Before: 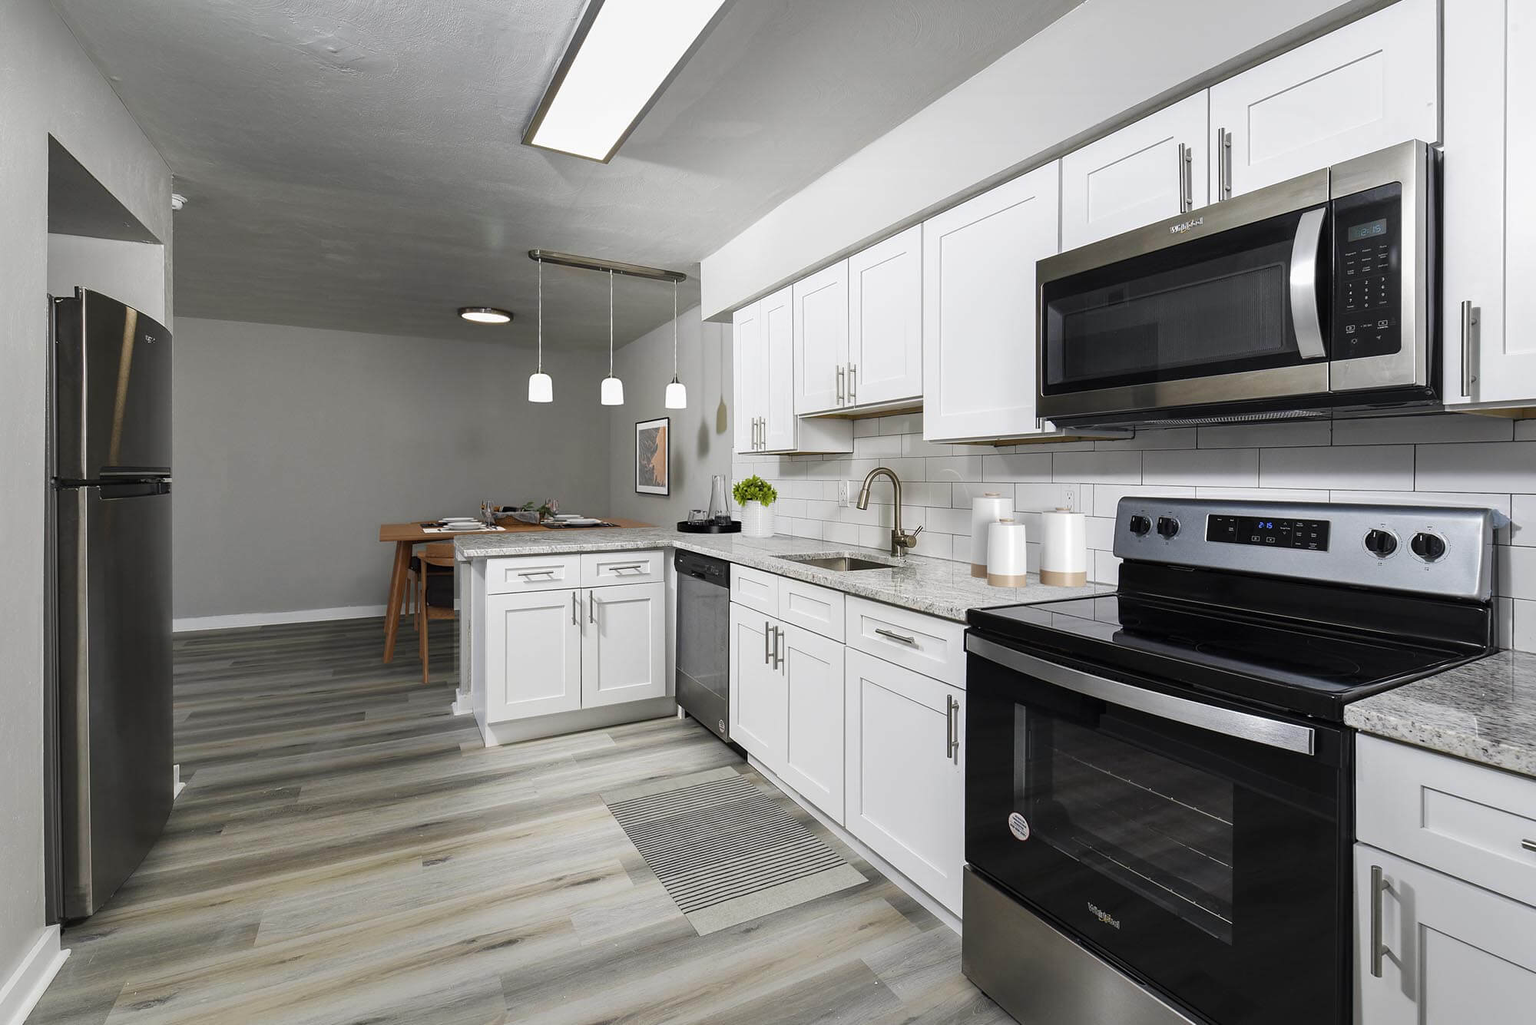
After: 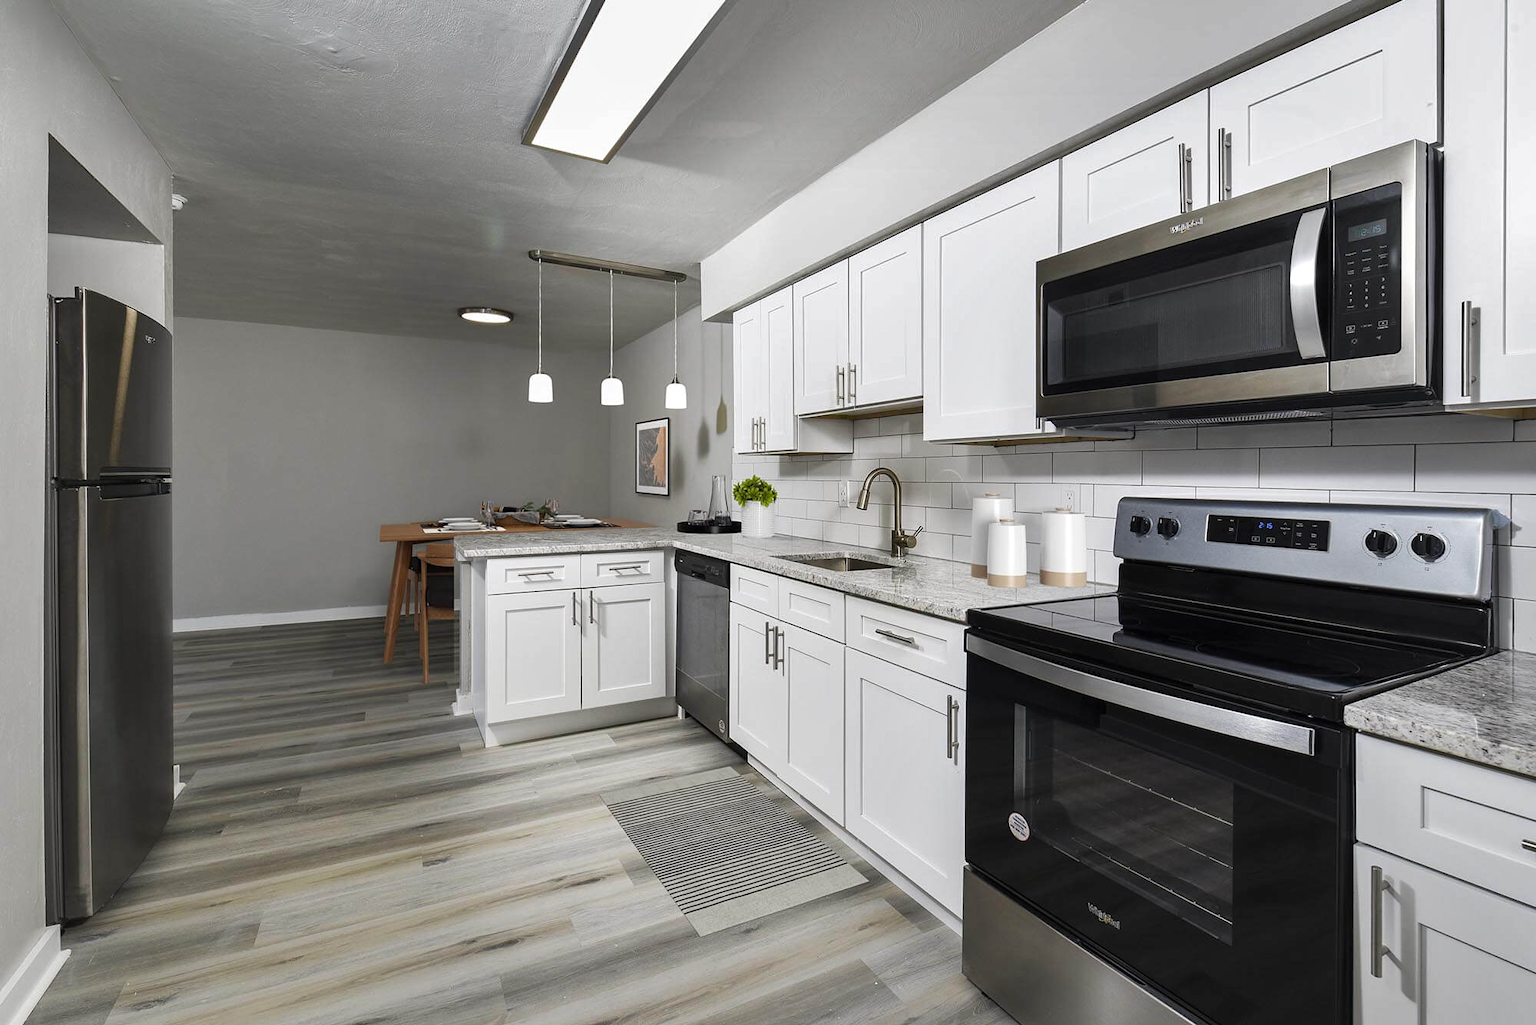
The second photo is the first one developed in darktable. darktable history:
shadows and highlights: shadows 12, white point adjustment 1.2, soften with gaussian
tone equalizer: on, module defaults
